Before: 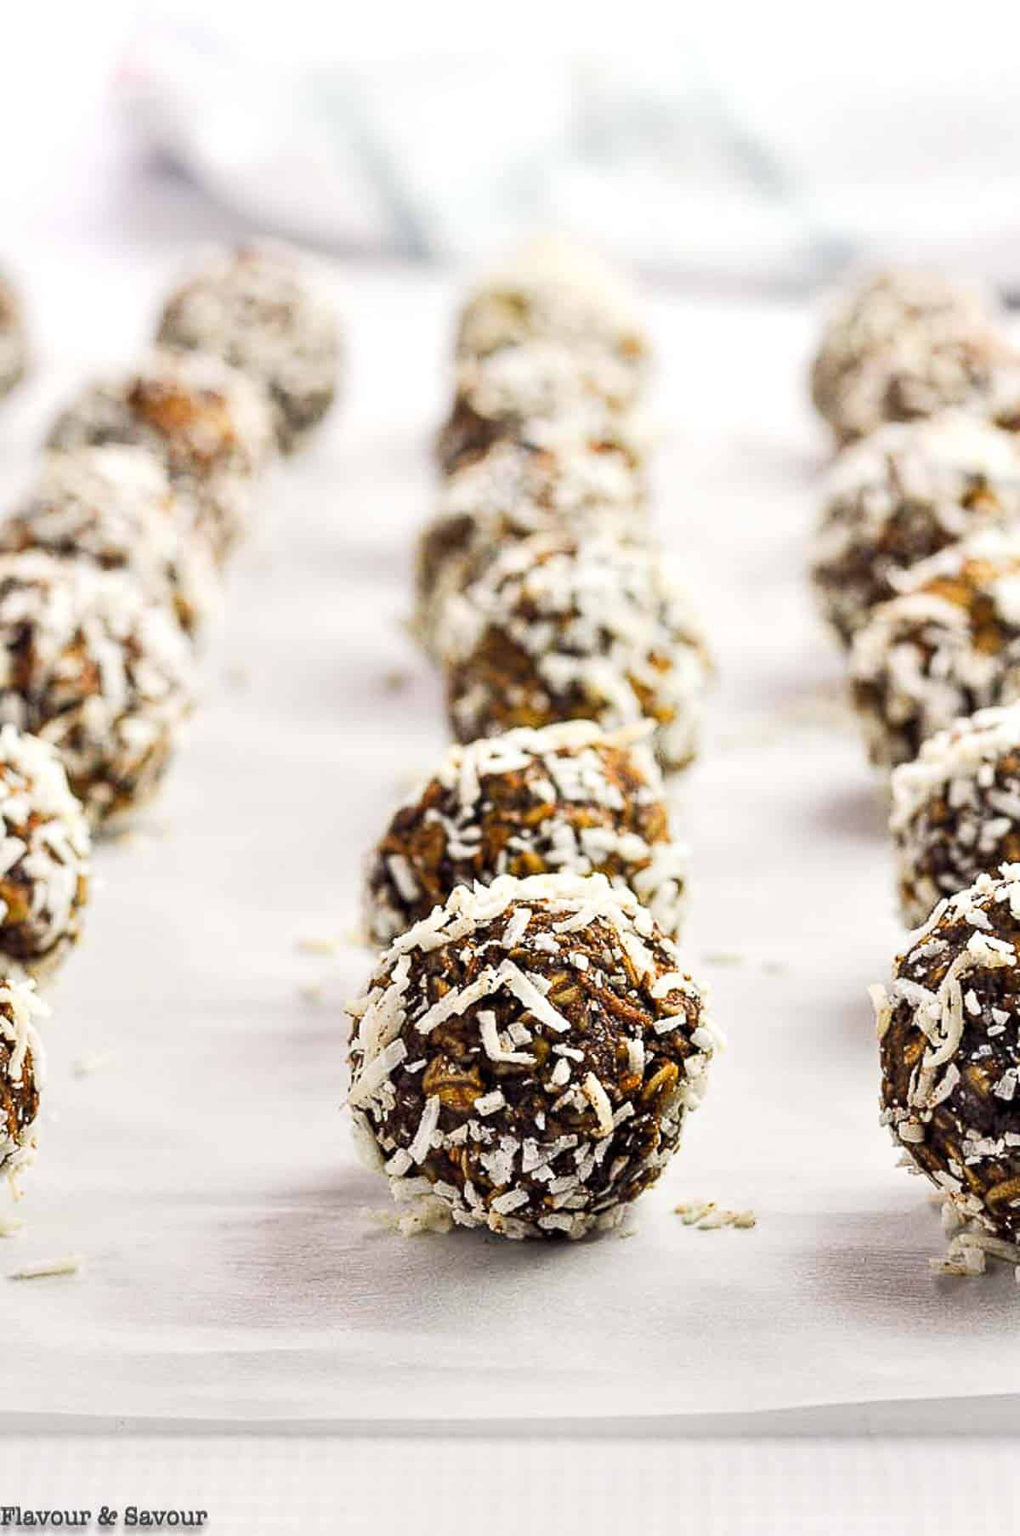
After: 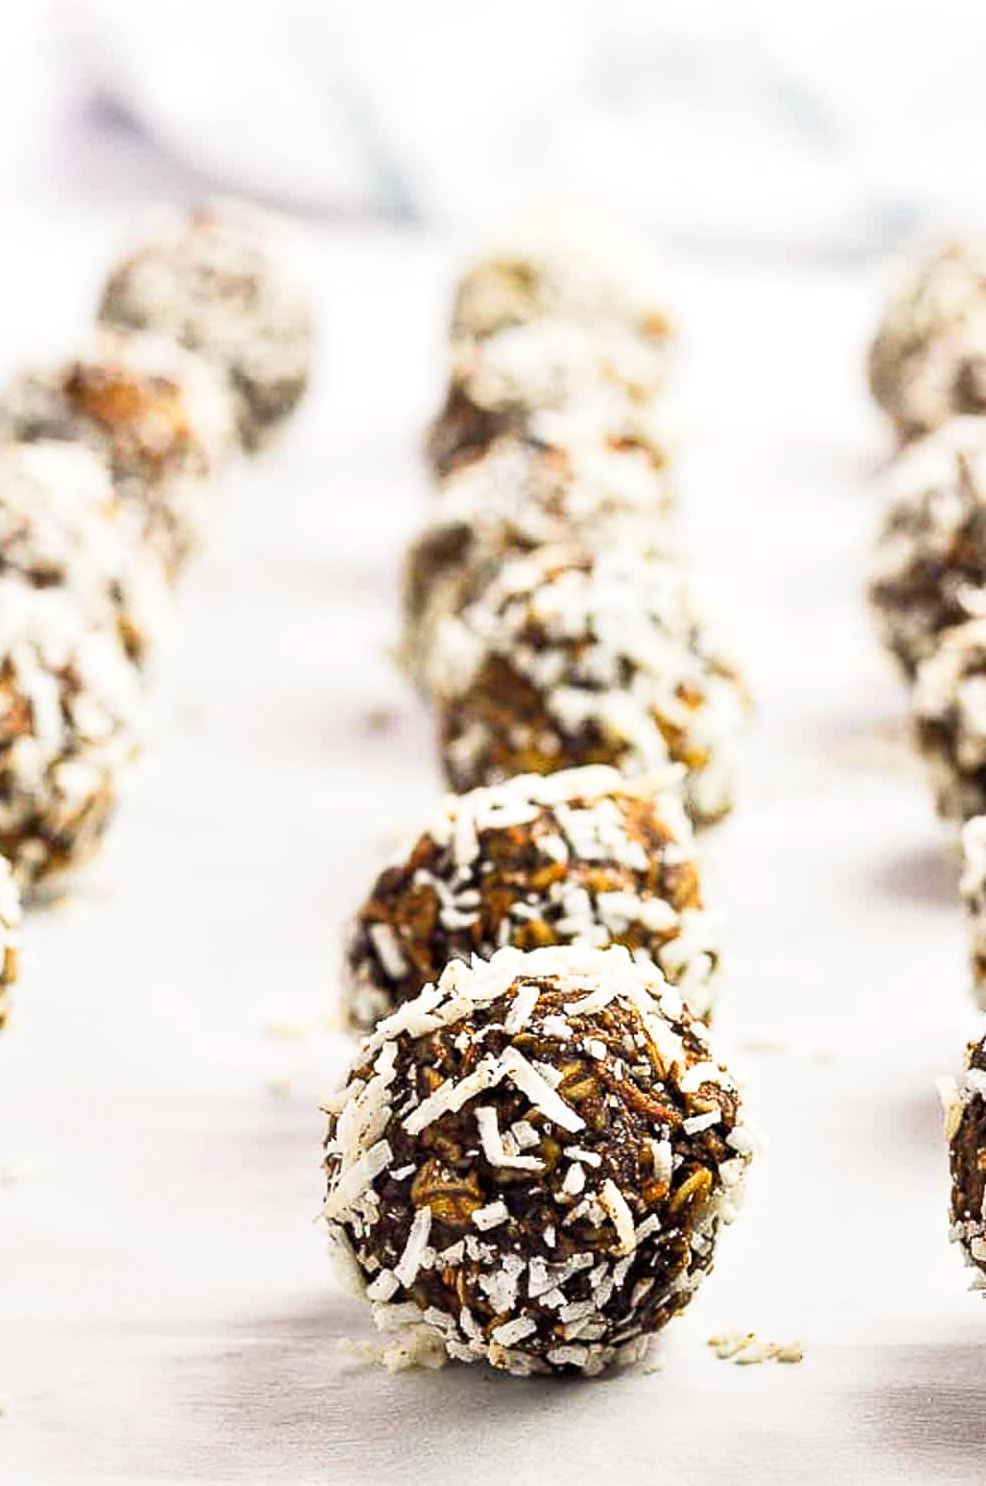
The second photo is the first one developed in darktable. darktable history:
tone curve: curves: ch0 [(0, 0) (0.003, 0.003) (0.011, 0.012) (0.025, 0.027) (0.044, 0.048) (0.069, 0.075) (0.1, 0.108) (0.136, 0.147) (0.177, 0.192) (0.224, 0.243) (0.277, 0.3) (0.335, 0.363) (0.399, 0.433) (0.468, 0.508) (0.543, 0.589) (0.623, 0.676) (0.709, 0.769) (0.801, 0.868) (0.898, 0.949) (1, 1)], preserve colors none
crop and rotate: left 7.196%, top 4.574%, right 10.605%, bottom 13.178%
